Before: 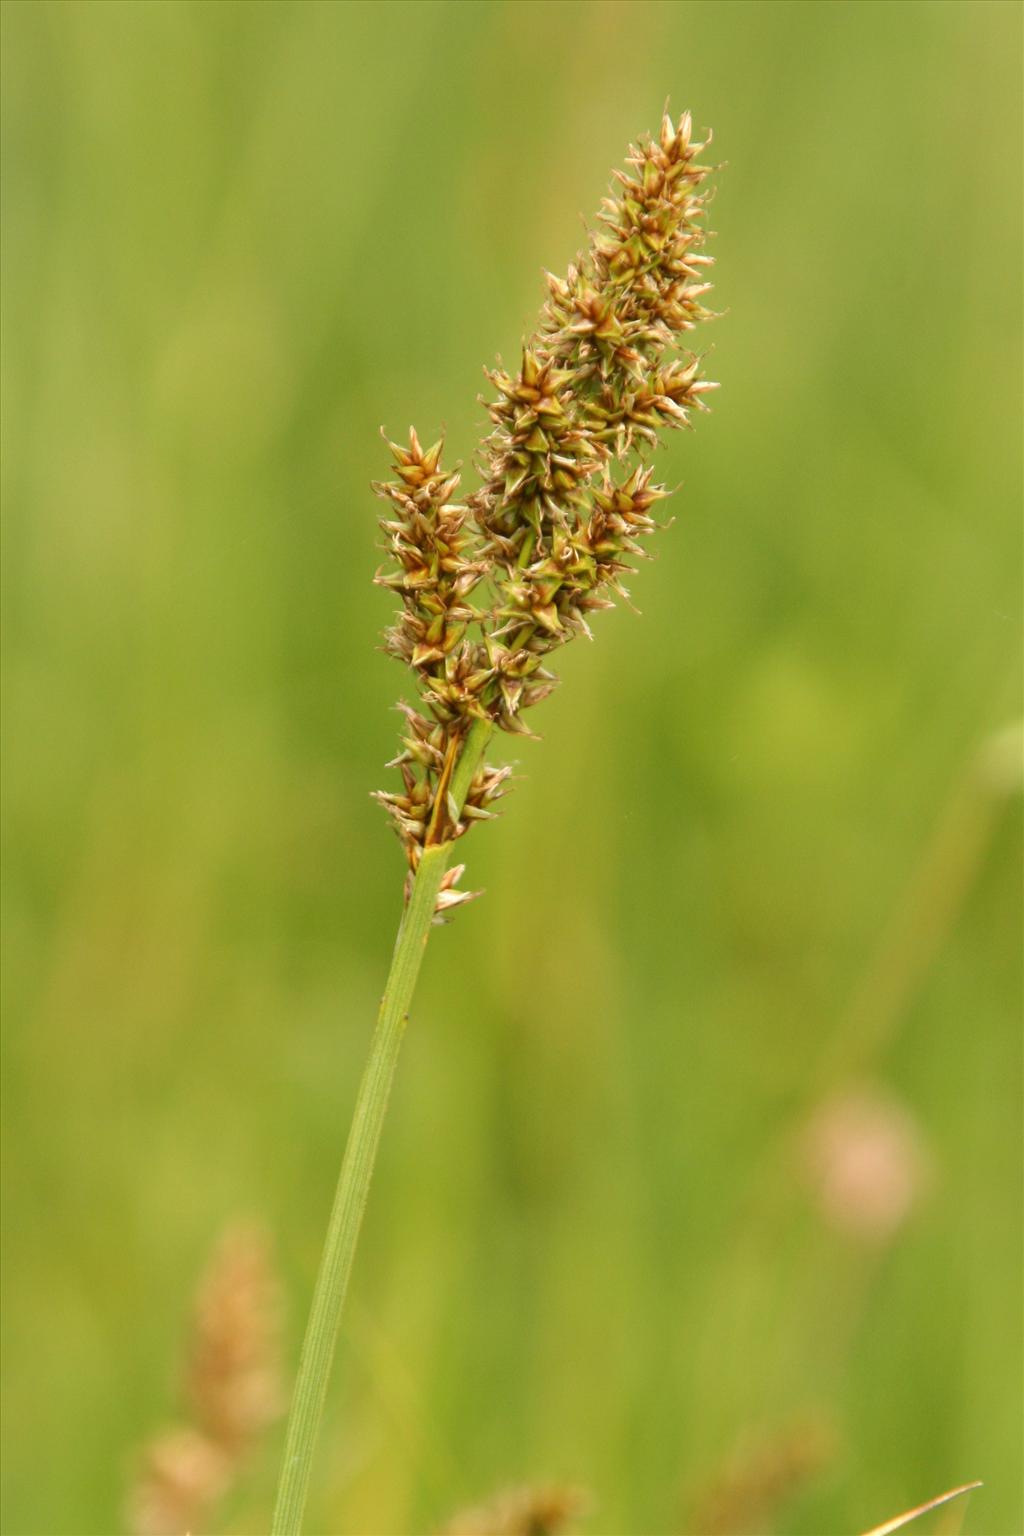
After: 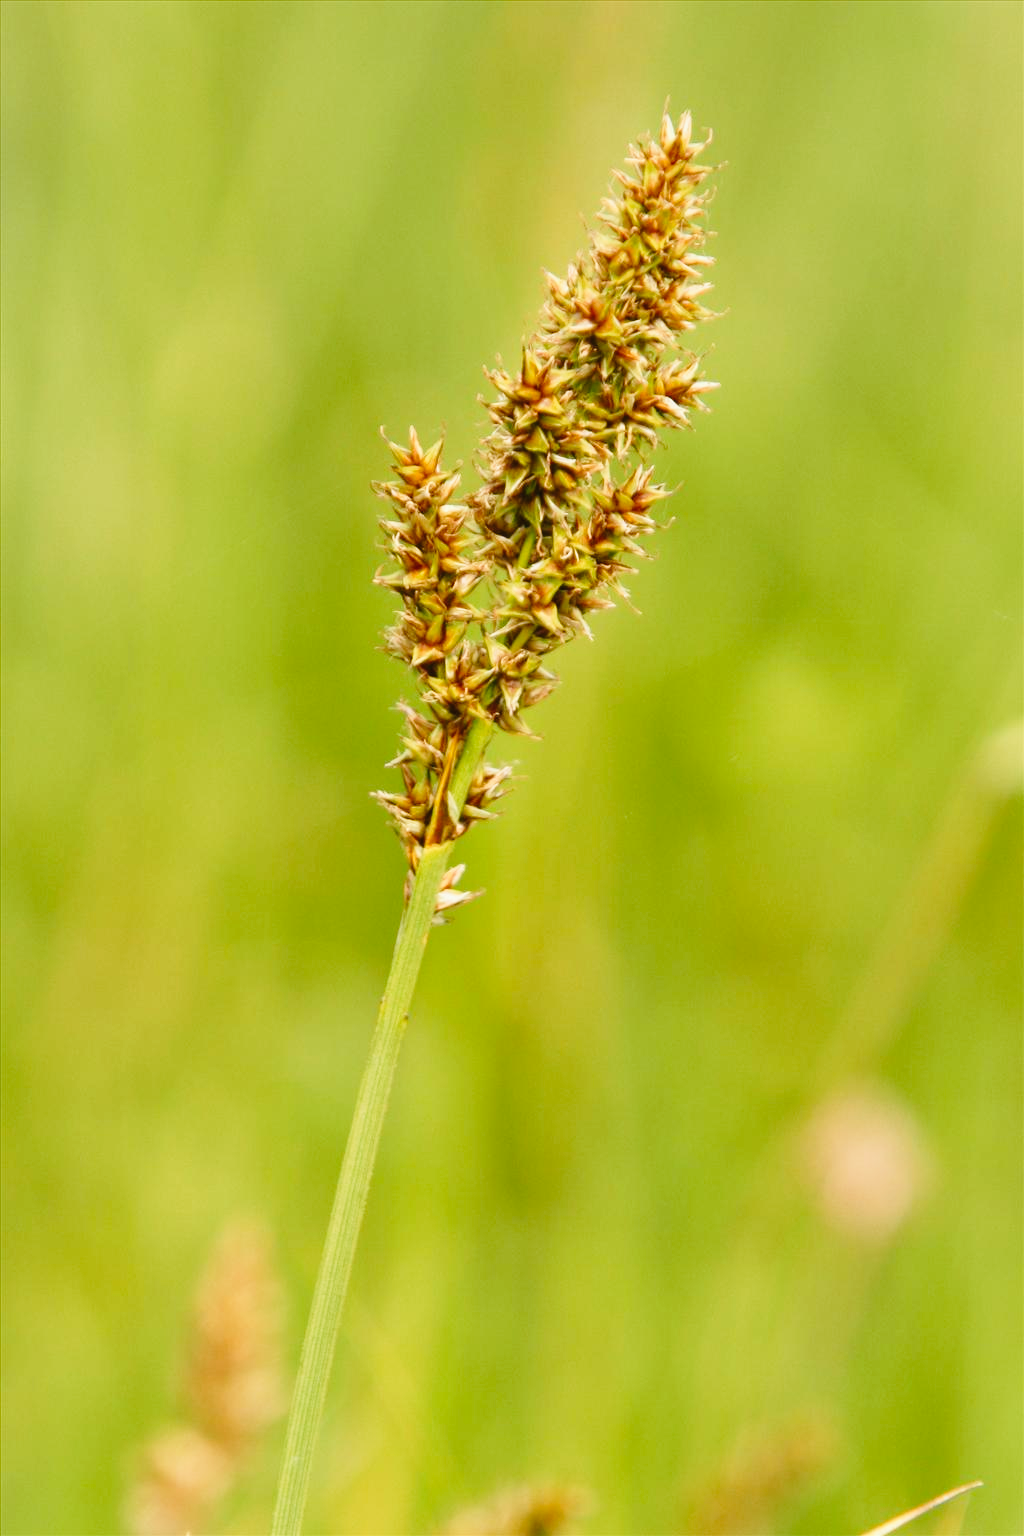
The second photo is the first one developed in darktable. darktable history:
tone curve: curves: ch0 [(0, 0.012) (0.037, 0.03) (0.123, 0.092) (0.19, 0.157) (0.269, 0.27) (0.48, 0.57) (0.595, 0.695) (0.718, 0.823) (0.855, 0.913) (1, 0.982)]; ch1 [(0, 0) (0.243, 0.245) (0.422, 0.415) (0.493, 0.495) (0.508, 0.506) (0.536, 0.542) (0.569, 0.611) (0.611, 0.662) (0.769, 0.807) (1, 1)]; ch2 [(0, 0) (0.249, 0.216) (0.349, 0.321) (0.424, 0.442) (0.476, 0.483) (0.498, 0.499) (0.517, 0.519) (0.532, 0.56) (0.569, 0.624) (0.614, 0.667) (0.706, 0.757) (0.808, 0.809) (0.991, 0.968)], preserve colors none
